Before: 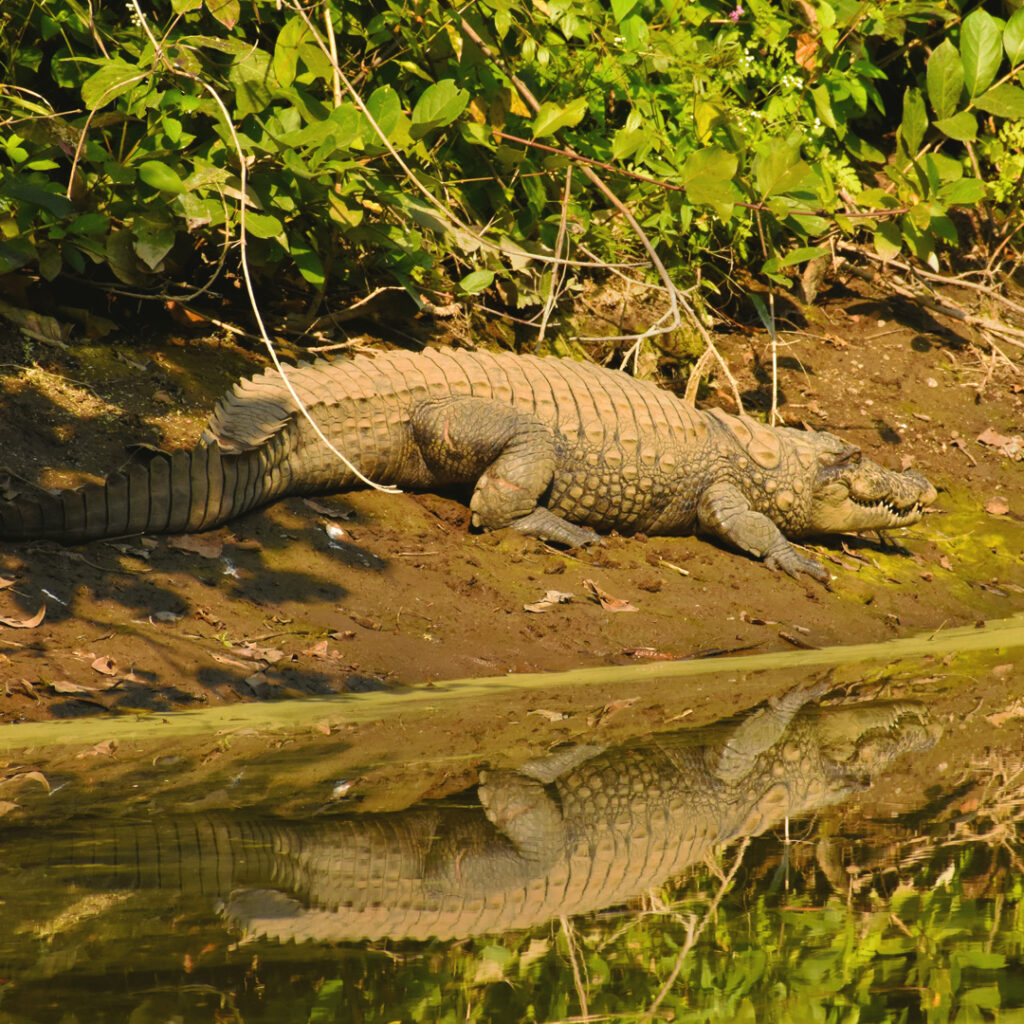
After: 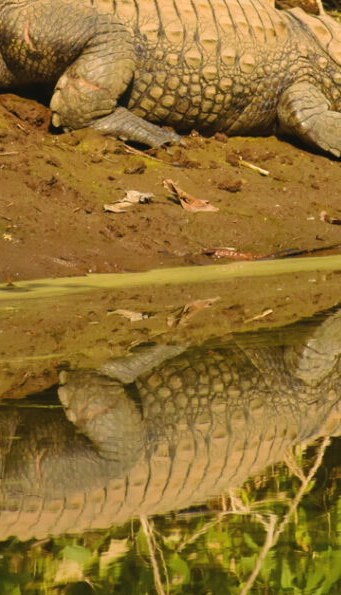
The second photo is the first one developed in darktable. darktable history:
crop: left 41.045%, top 39.069%, right 25.576%, bottom 2.82%
